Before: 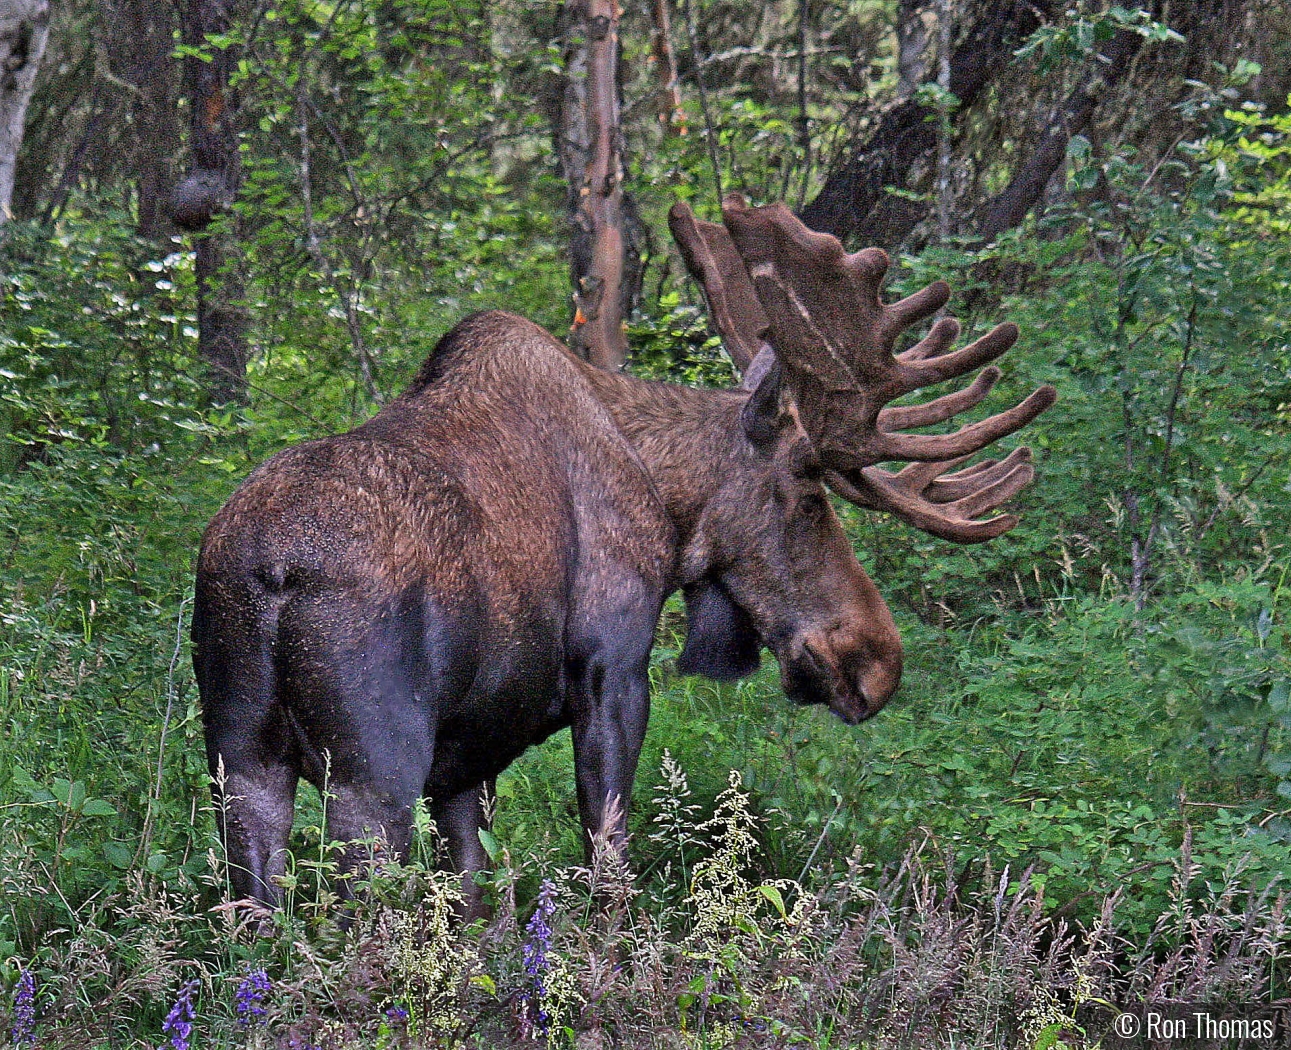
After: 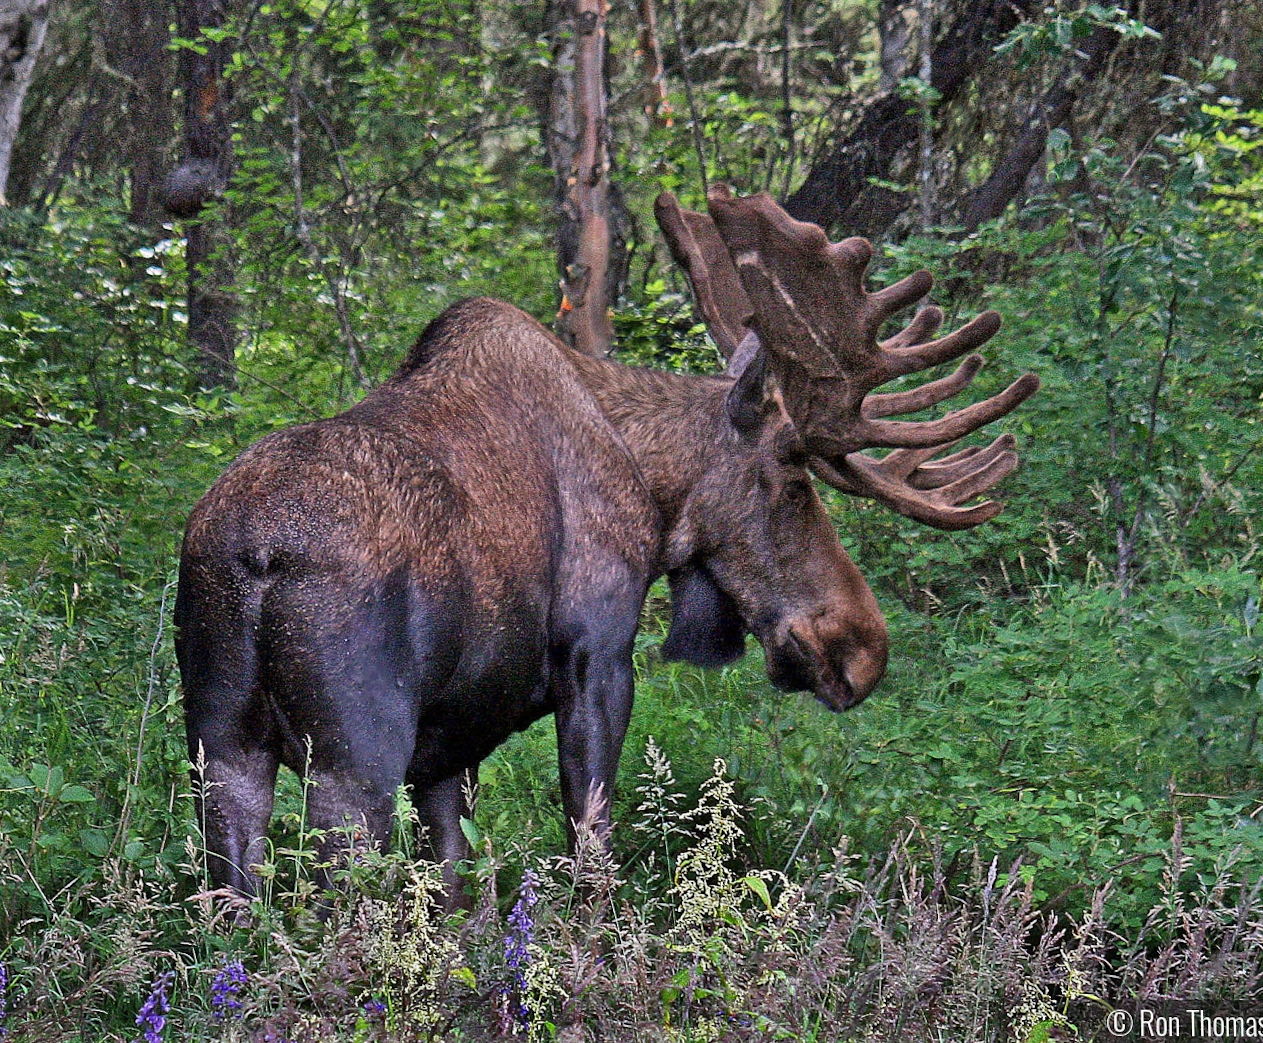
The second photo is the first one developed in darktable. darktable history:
contrast brightness saturation: contrast 0.08, saturation 0.02
rotate and perspective: rotation 0.226°, lens shift (vertical) -0.042, crop left 0.023, crop right 0.982, crop top 0.006, crop bottom 0.994
